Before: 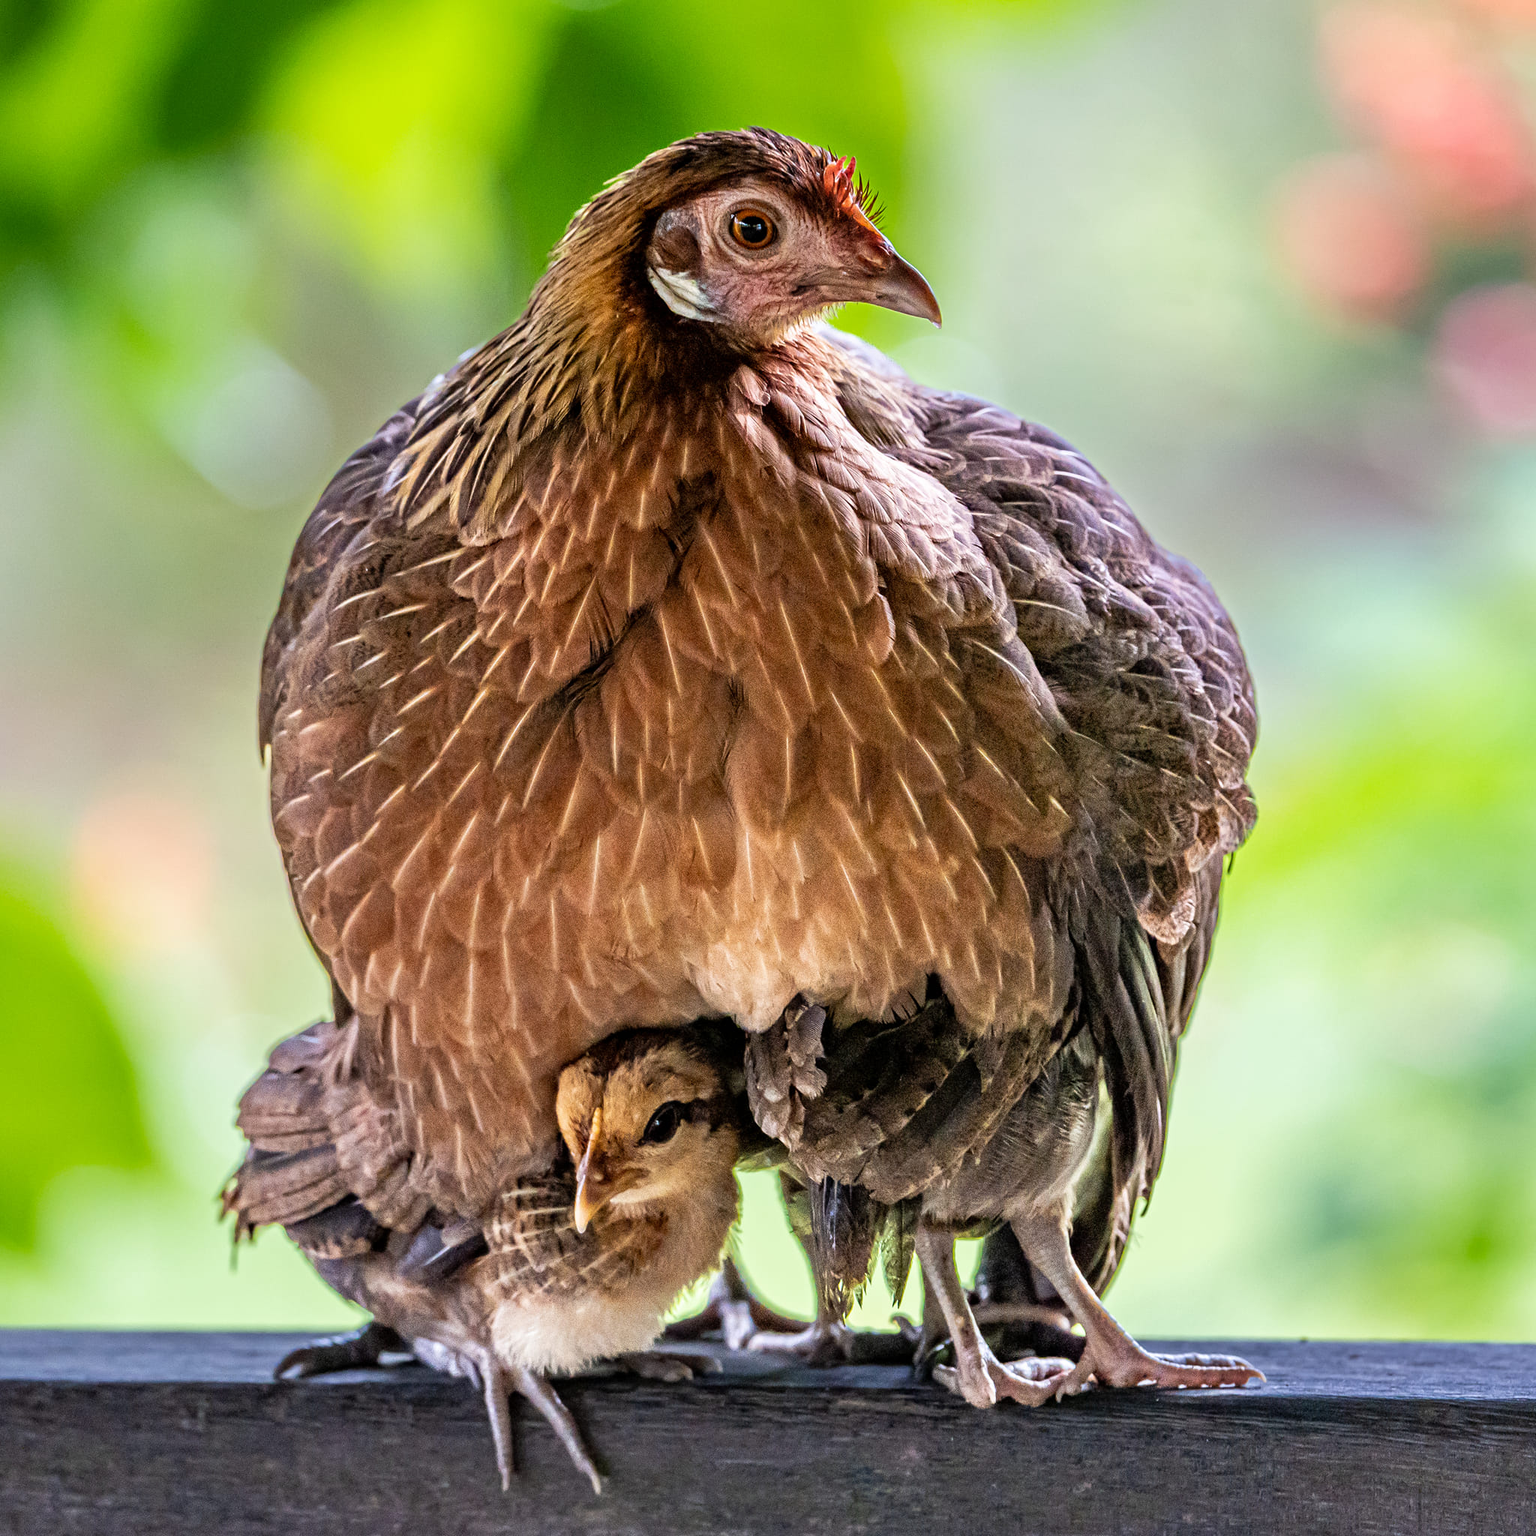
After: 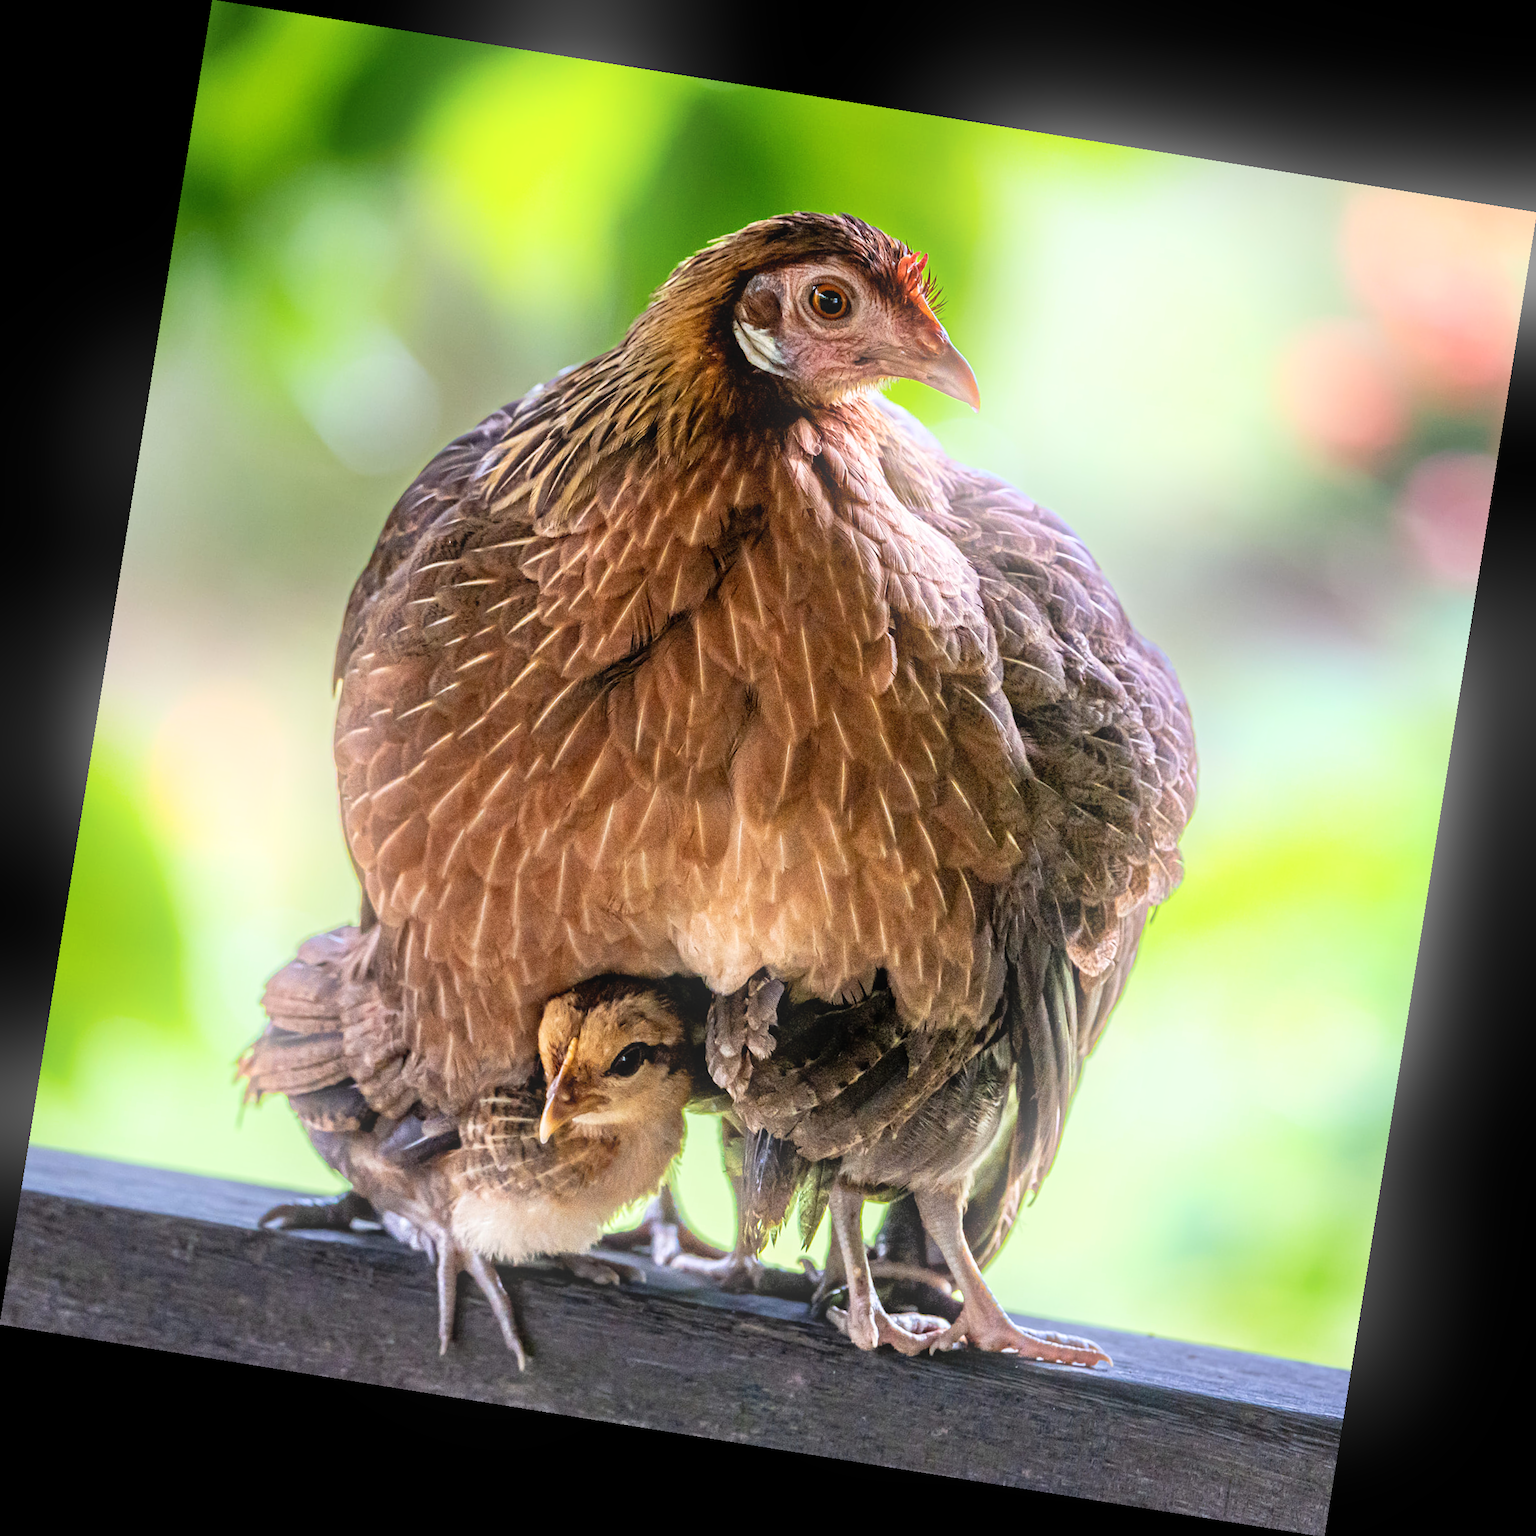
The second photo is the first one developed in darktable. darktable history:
shadows and highlights: radius 125.46, shadows 30.51, highlights -30.51, low approximation 0.01, soften with gaussian
rotate and perspective: rotation 9.12°, automatic cropping off
bloom: on, module defaults
